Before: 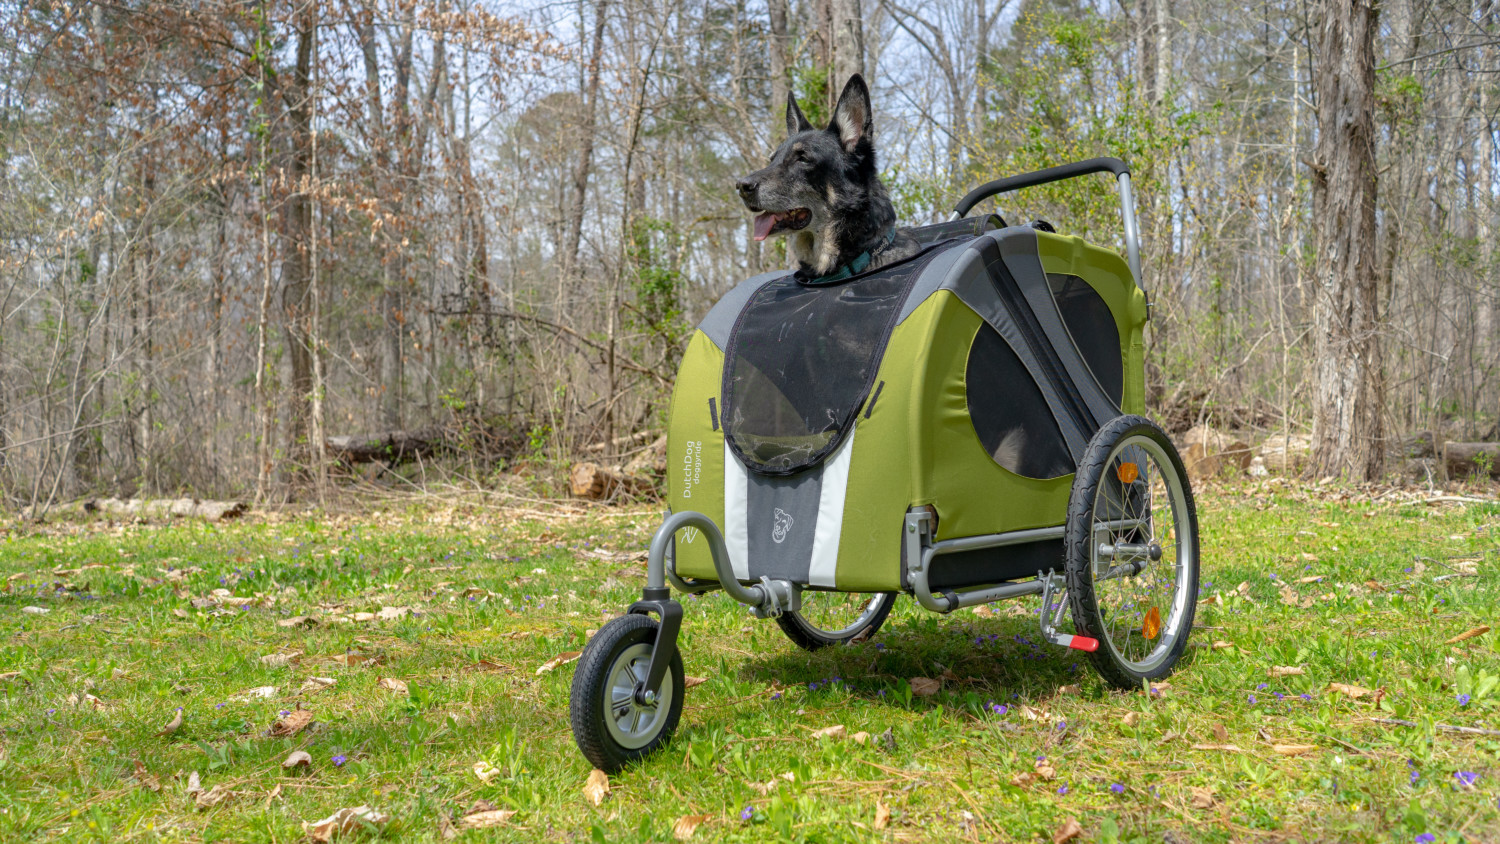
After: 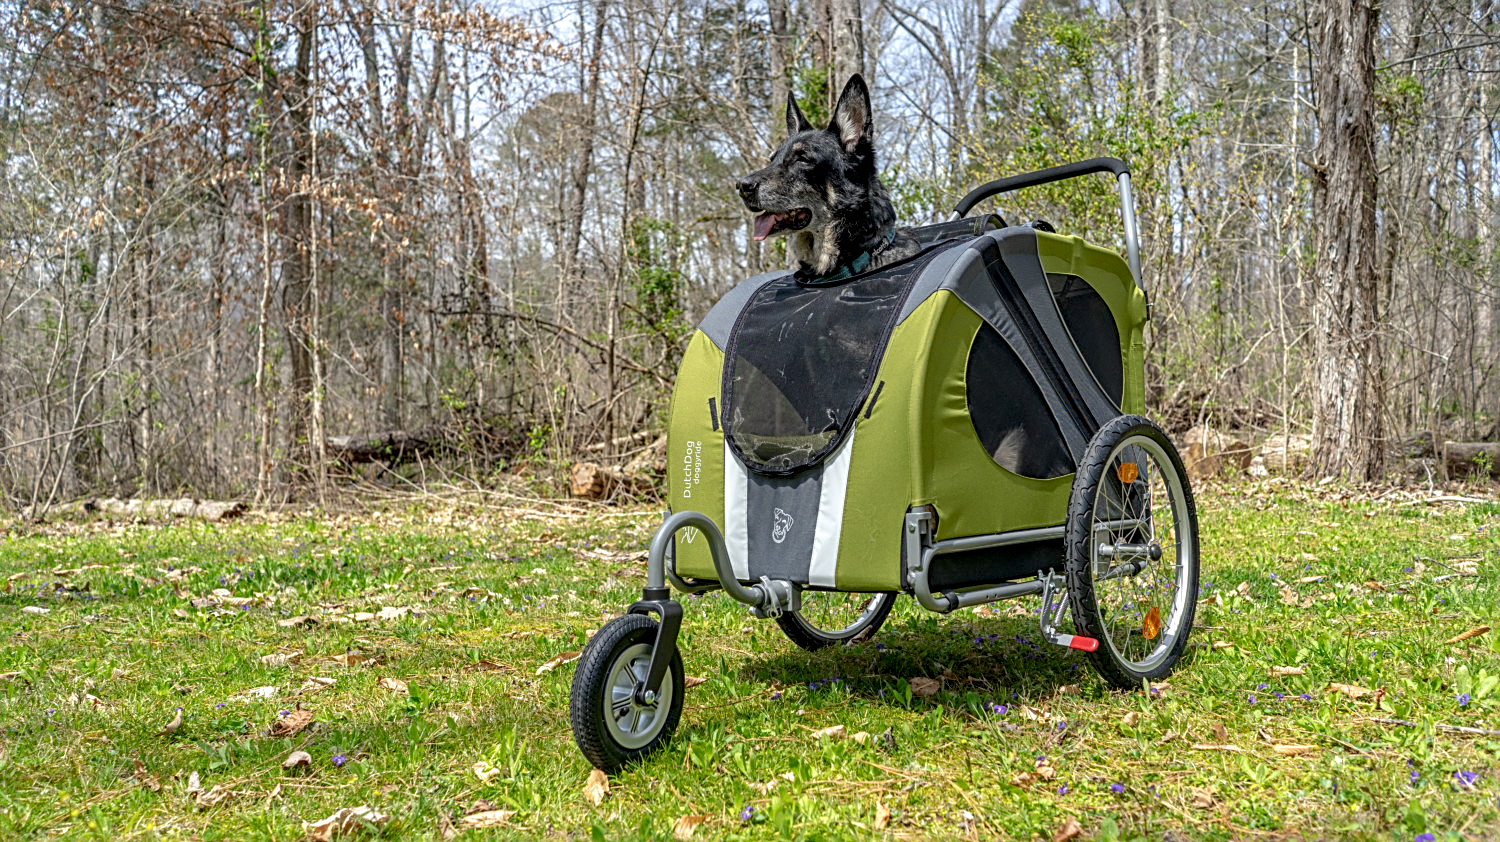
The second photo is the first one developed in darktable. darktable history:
exposure: black level correction 0.001, compensate highlight preservation false
crop: top 0.05%, bottom 0.098%
sharpen: radius 2.543, amount 0.636
local contrast: highlights 35%, detail 135%
